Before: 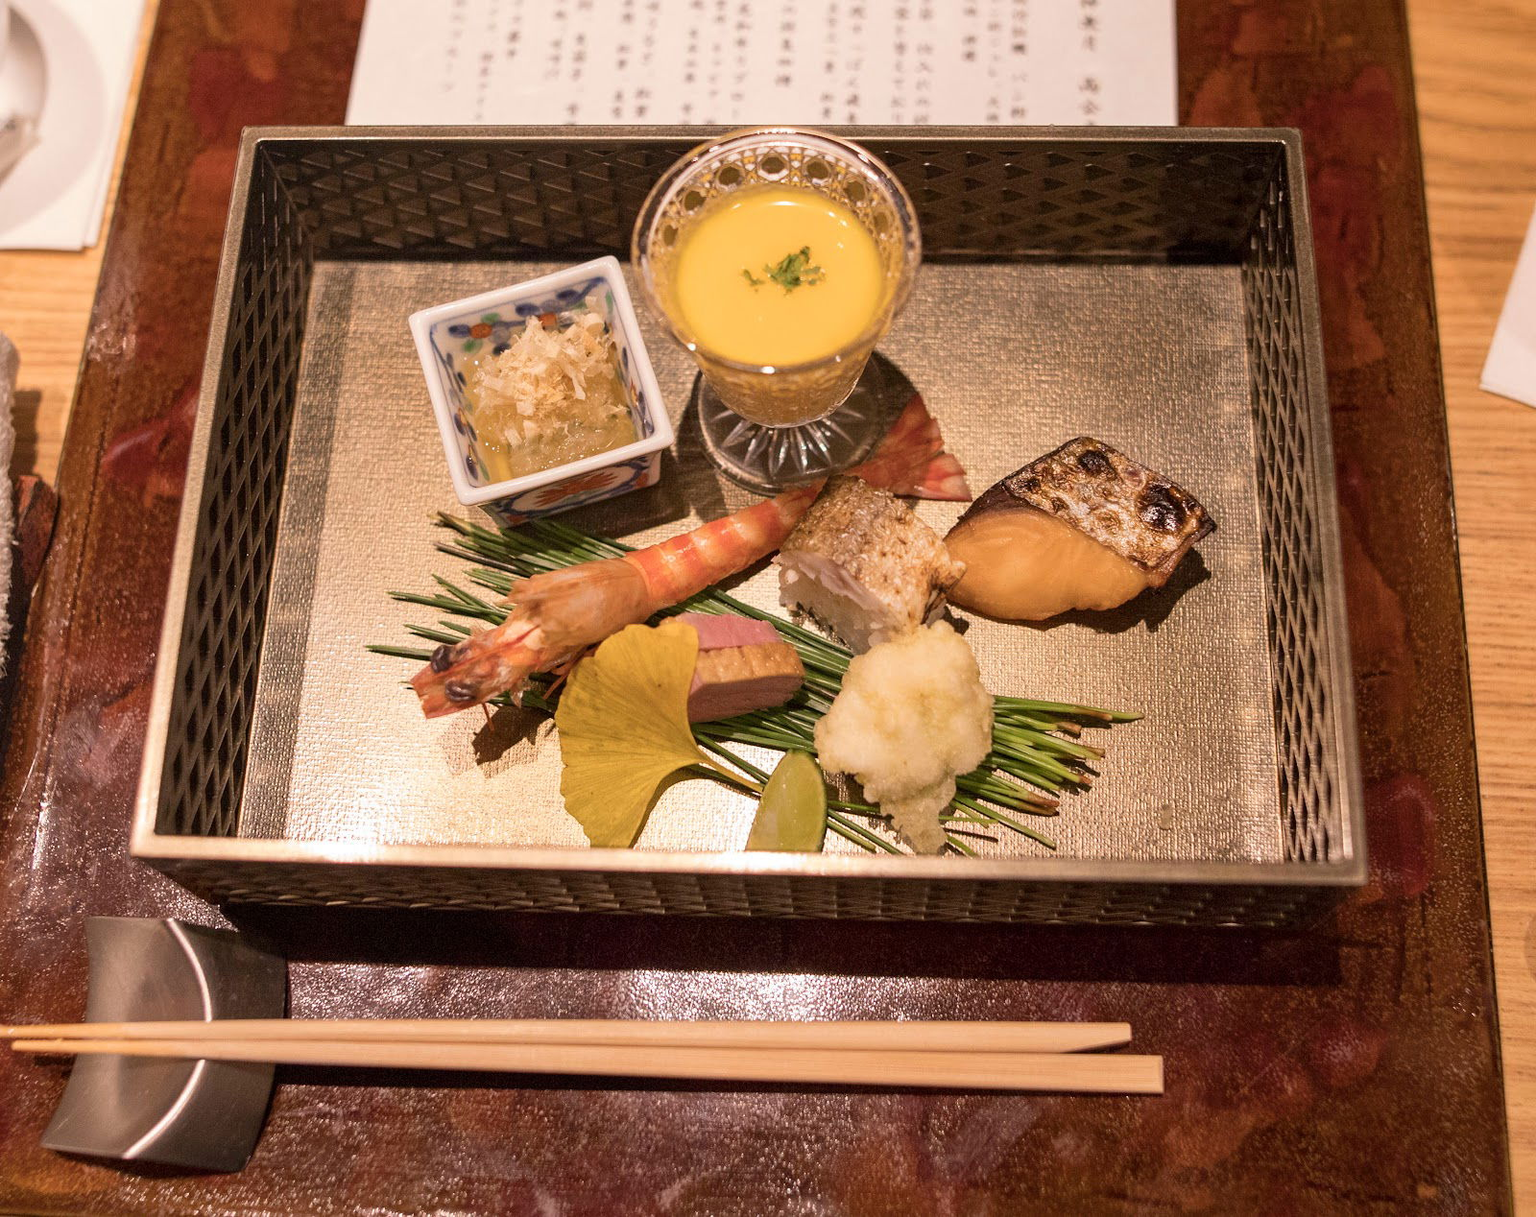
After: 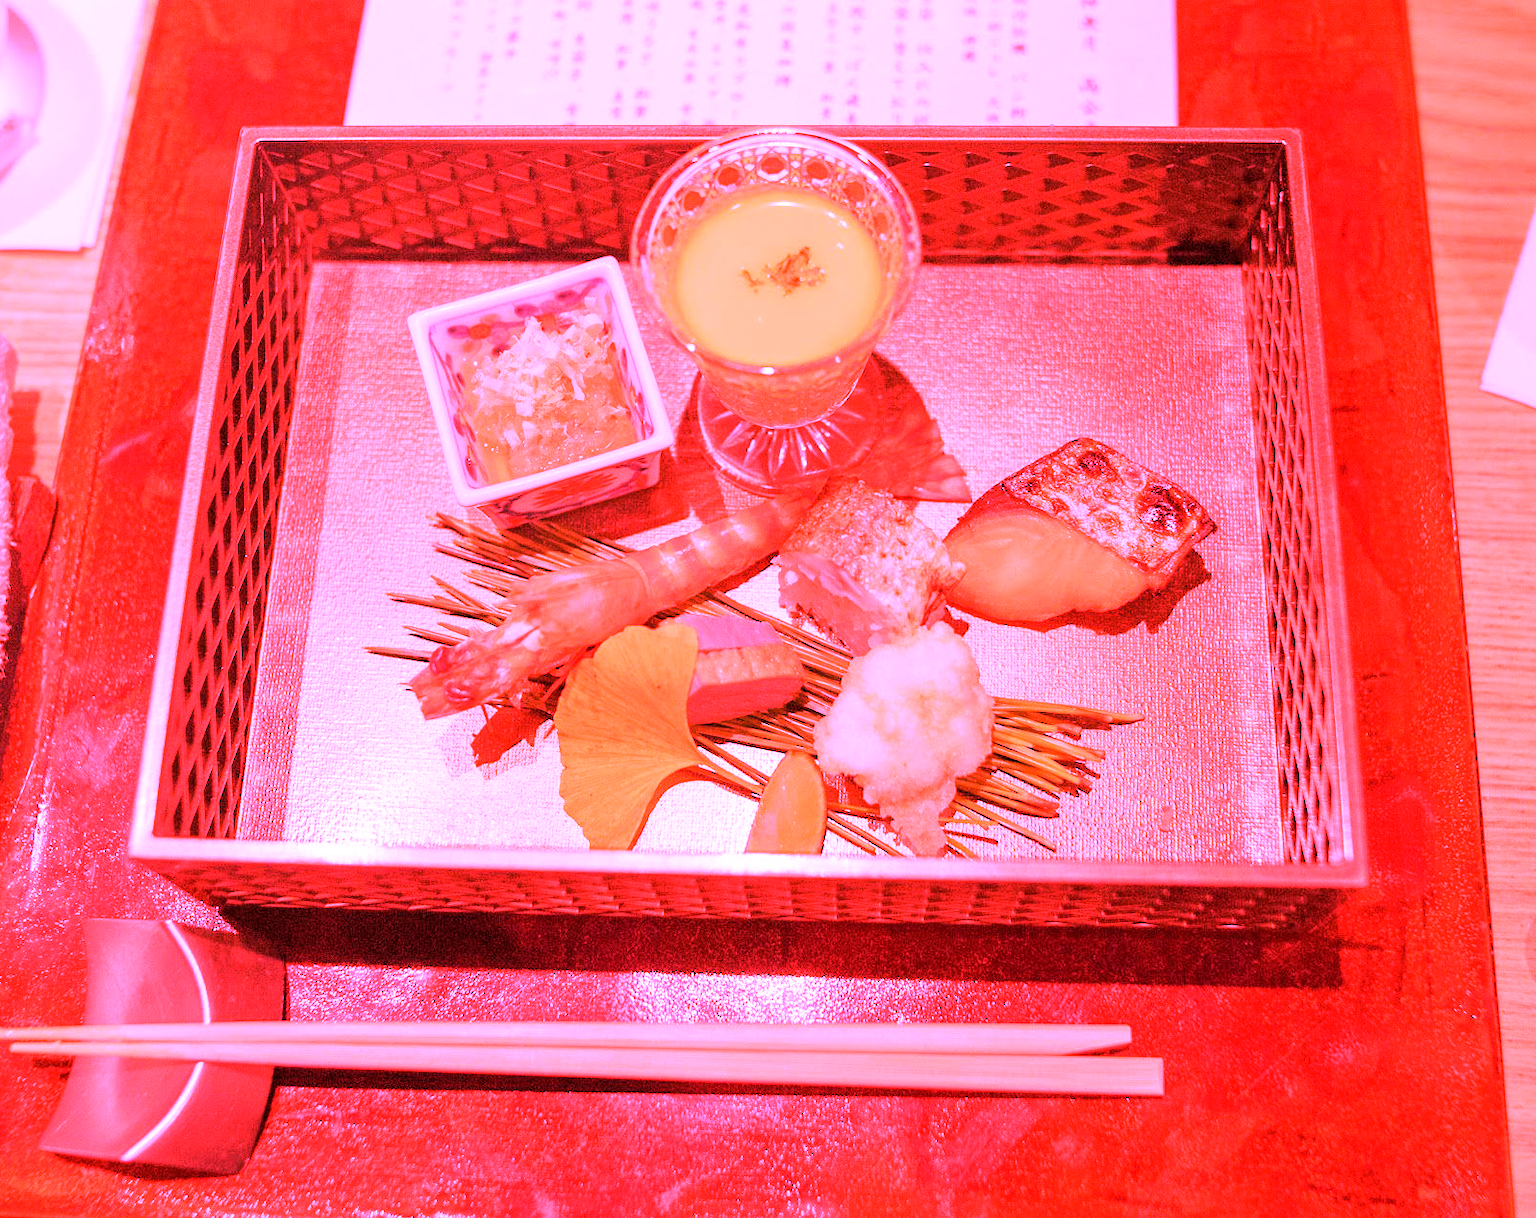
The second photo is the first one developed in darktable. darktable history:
white balance: red 4.26, blue 1.802
crop and rotate: left 0.126%
